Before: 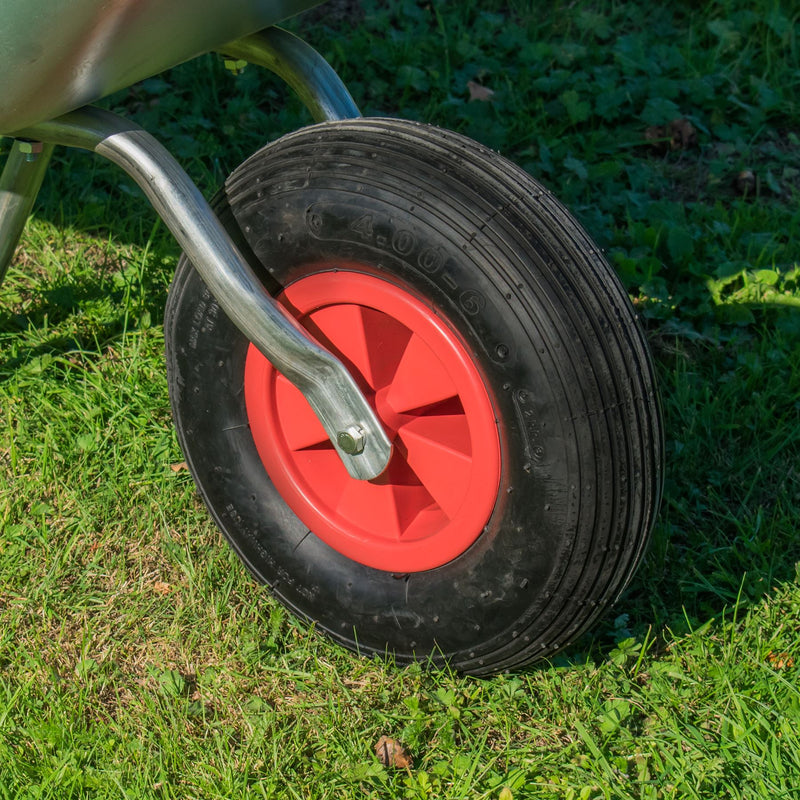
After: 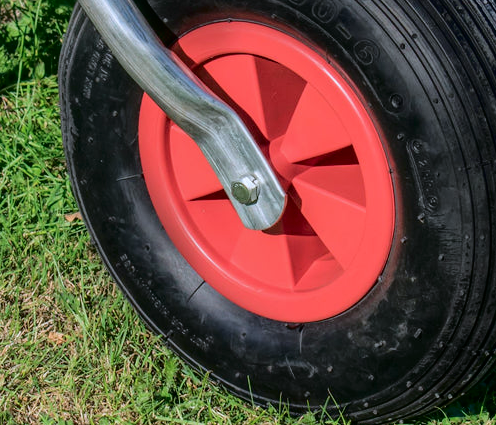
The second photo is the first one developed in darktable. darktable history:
crop: left 13.312%, top 31.28%, right 24.627%, bottom 15.582%
color calibration: illuminant as shot in camera, x 0.37, y 0.382, temperature 4313.32 K
shadows and highlights: radius 125.46, shadows 30.51, highlights -30.51, low approximation 0.01, soften with gaussian
fill light: exposure -2 EV, width 8.6
